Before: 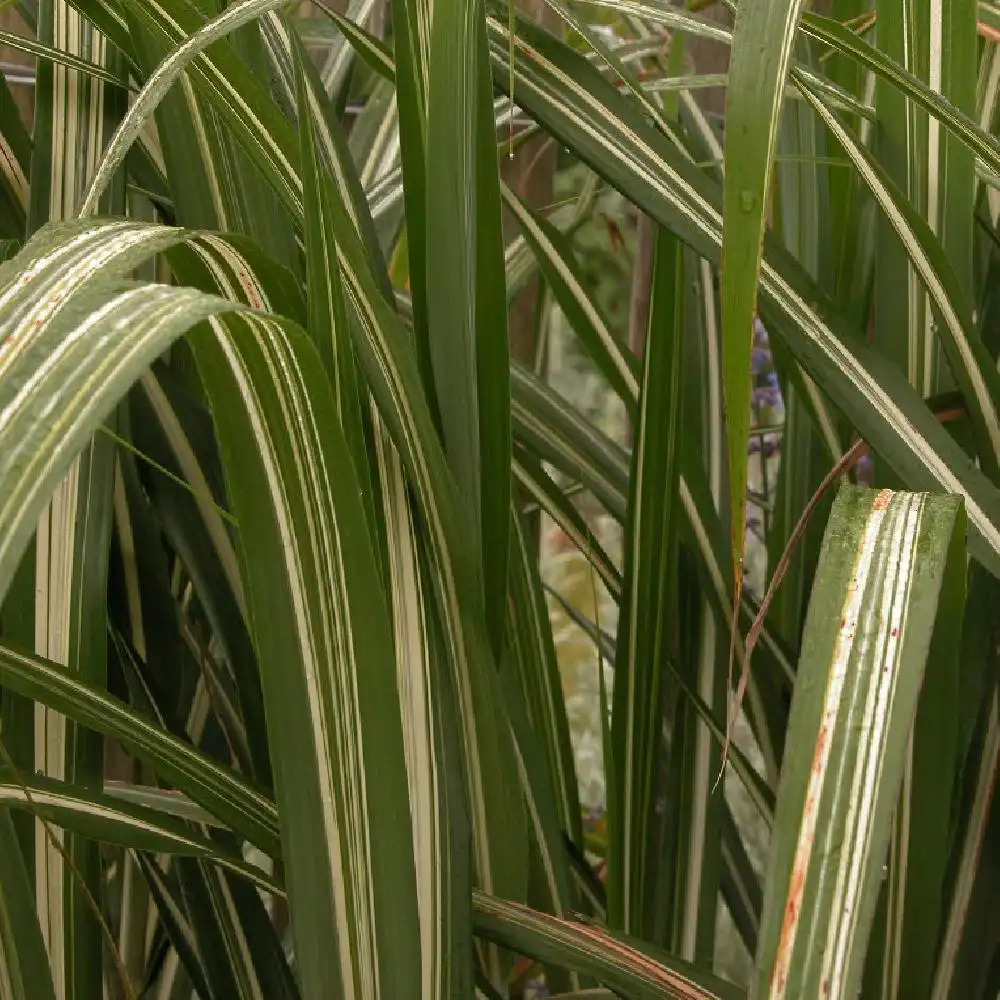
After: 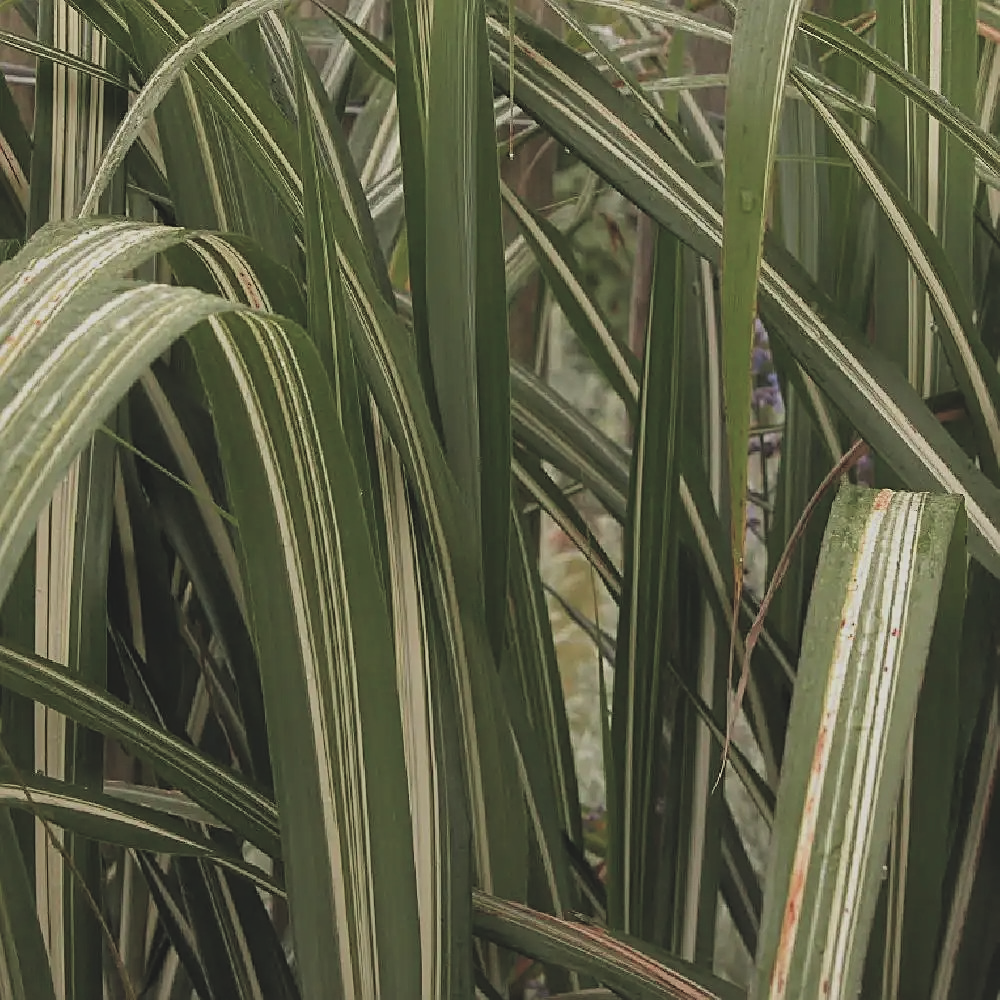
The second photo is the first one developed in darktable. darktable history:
color correction: highlights b* 0.063, saturation 0.795
exposure: black level correction -0.022, exposure -0.035 EV, compensate exposure bias true, compensate highlight preservation false
filmic rgb: black relative exposure -7.65 EV, white relative exposure 4.56 EV, hardness 3.61, color science v6 (2022)
sharpen: on, module defaults
